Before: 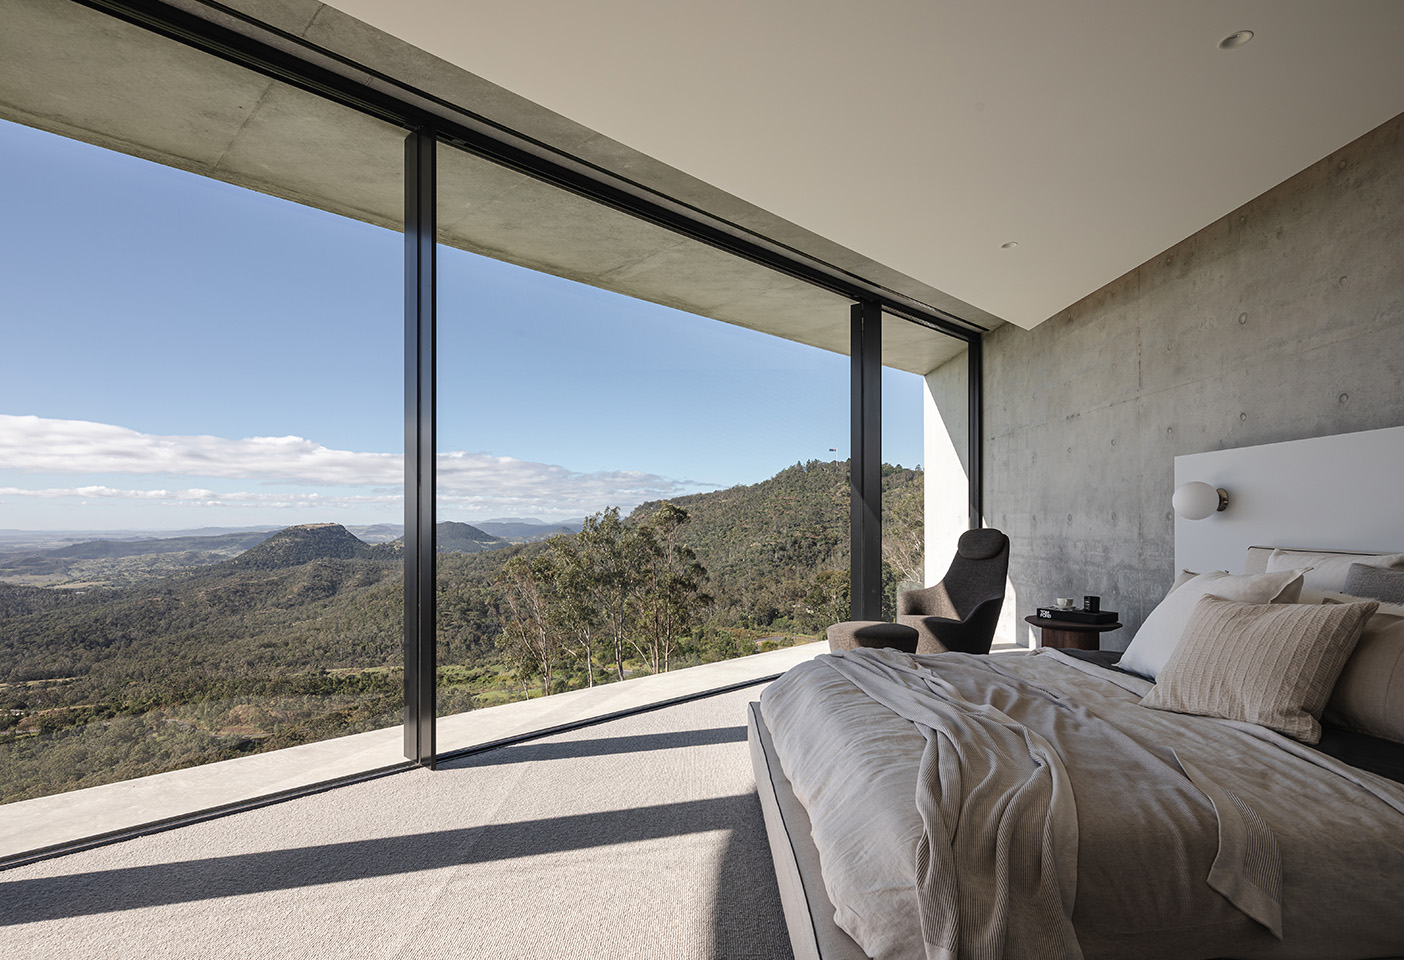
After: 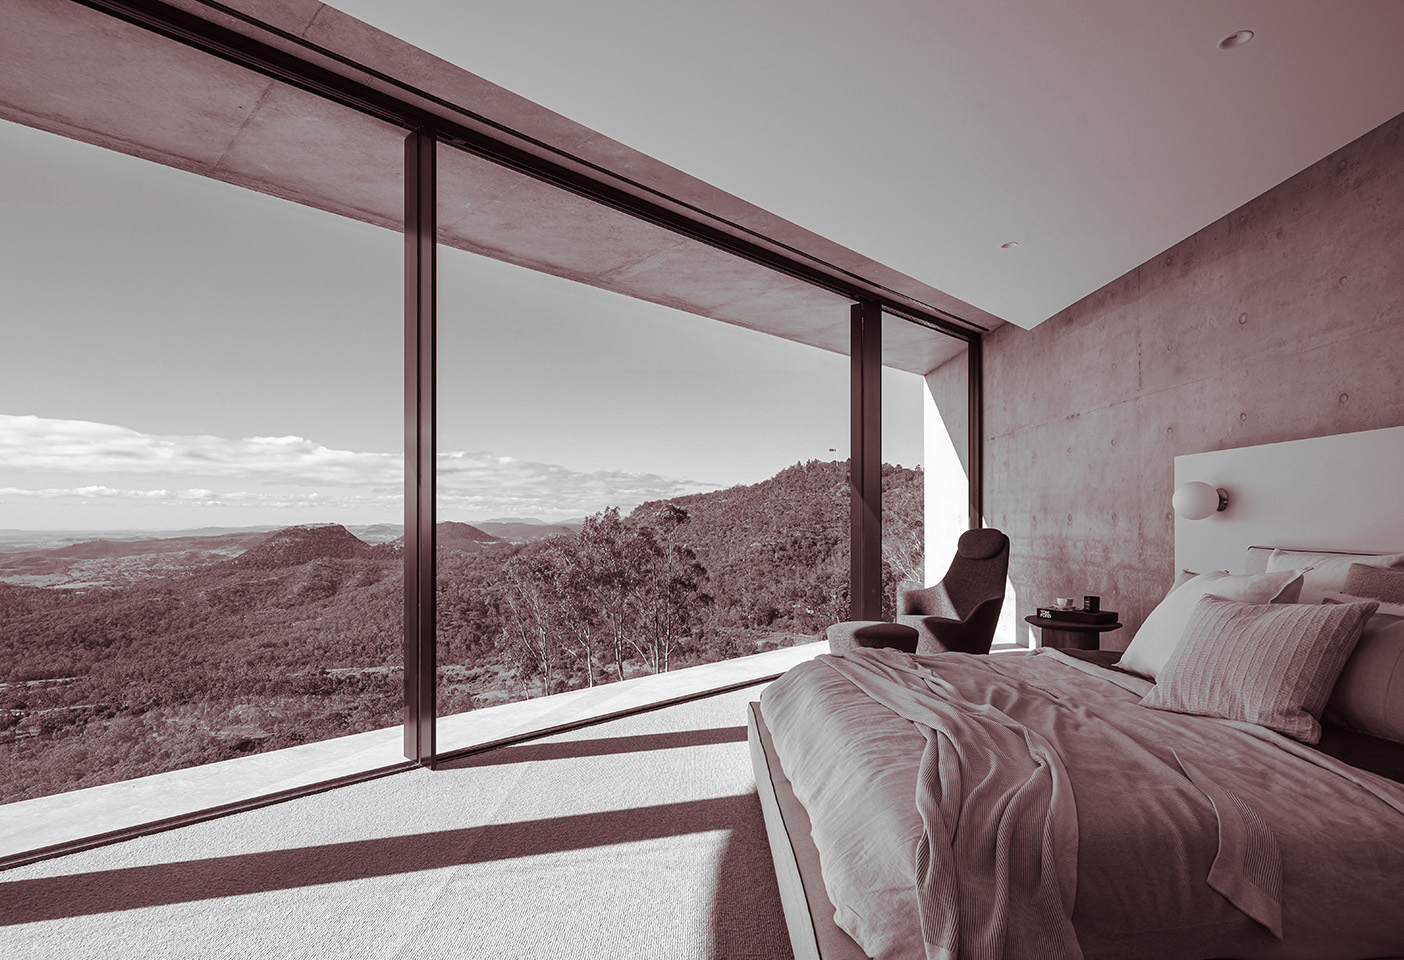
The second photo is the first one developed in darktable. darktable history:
split-toning: shadows › saturation 0.41, highlights › saturation 0, compress 33.55%
monochrome: on, module defaults
